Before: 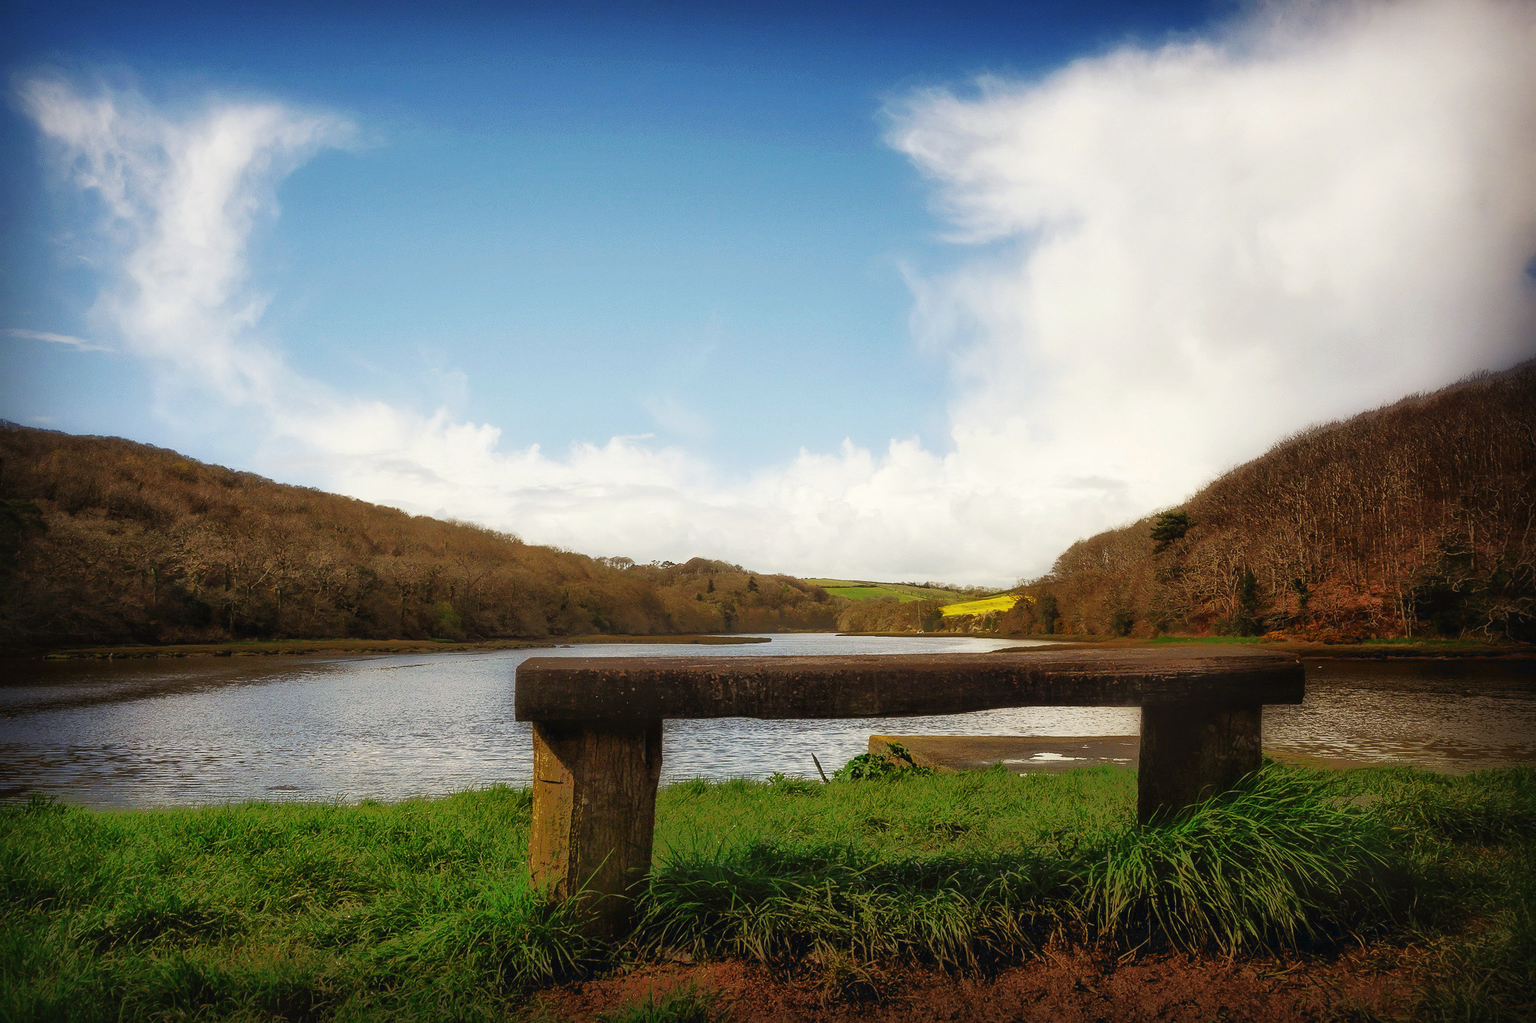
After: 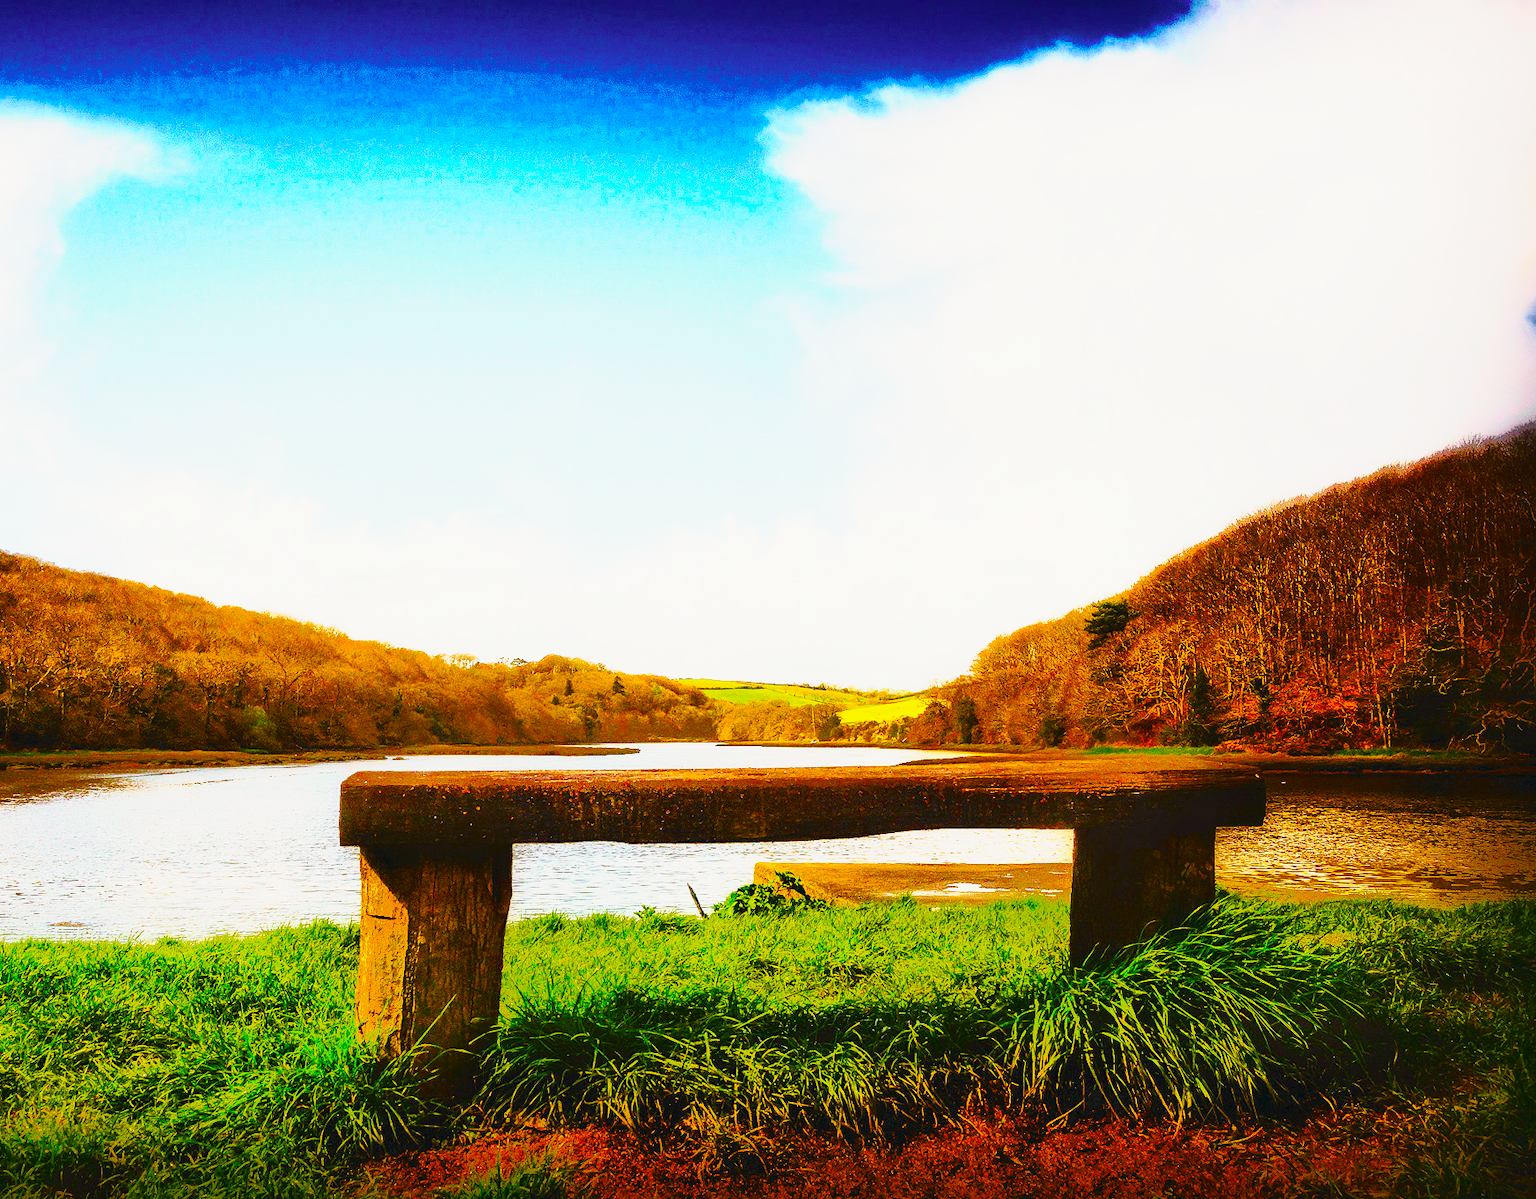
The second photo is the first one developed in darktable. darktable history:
base curve: curves: ch0 [(0, 0) (0.036, 0.037) (0.121, 0.228) (0.46, 0.76) (0.859, 0.983) (1, 1)], preserve colors none
tone equalizer: edges refinement/feathering 500, mask exposure compensation -1.57 EV, preserve details no
exposure: black level correction 0, exposure 1.2 EV, compensate highlight preservation false
contrast brightness saturation: contrast -0.071, brightness -0.04, saturation -0.111
tone curve: curves: ch0 [(0, 0.005) (0.103, 0.097) (0.18, 0.22) (0.4, 0.485) (0.5, 0.612) (0.668, 0.787) (0.823, 0.894) (1, 0.971)]; ch1 [(0, 0) (0.172, 0.123) (0.324, 0.253) (0.396, 0.388) (0.478, 0.461) (0.499, 0.498) (0.522, 0.528) (0.618, 0.649) (0.753, 0.821) (1, 1)]; ch2 [(0, 0) (0.411, 0.424) (0.496, 0.501) (0.515, 0.514) (0.555, 0.585) (0.641, 0.69) (1, 1)], color space Lab, independent channels, preserve colors none
crop and rotate: left 14.699%
color balance rgb: perceptual saturation grading › global saturation 49.222%, perceptual brilliance grading › global brilliance -17.548%, perceptual brilliance grading › highlights 28.514%, global vibrance 16.264%, saturation formula JzAzBz (2021)
